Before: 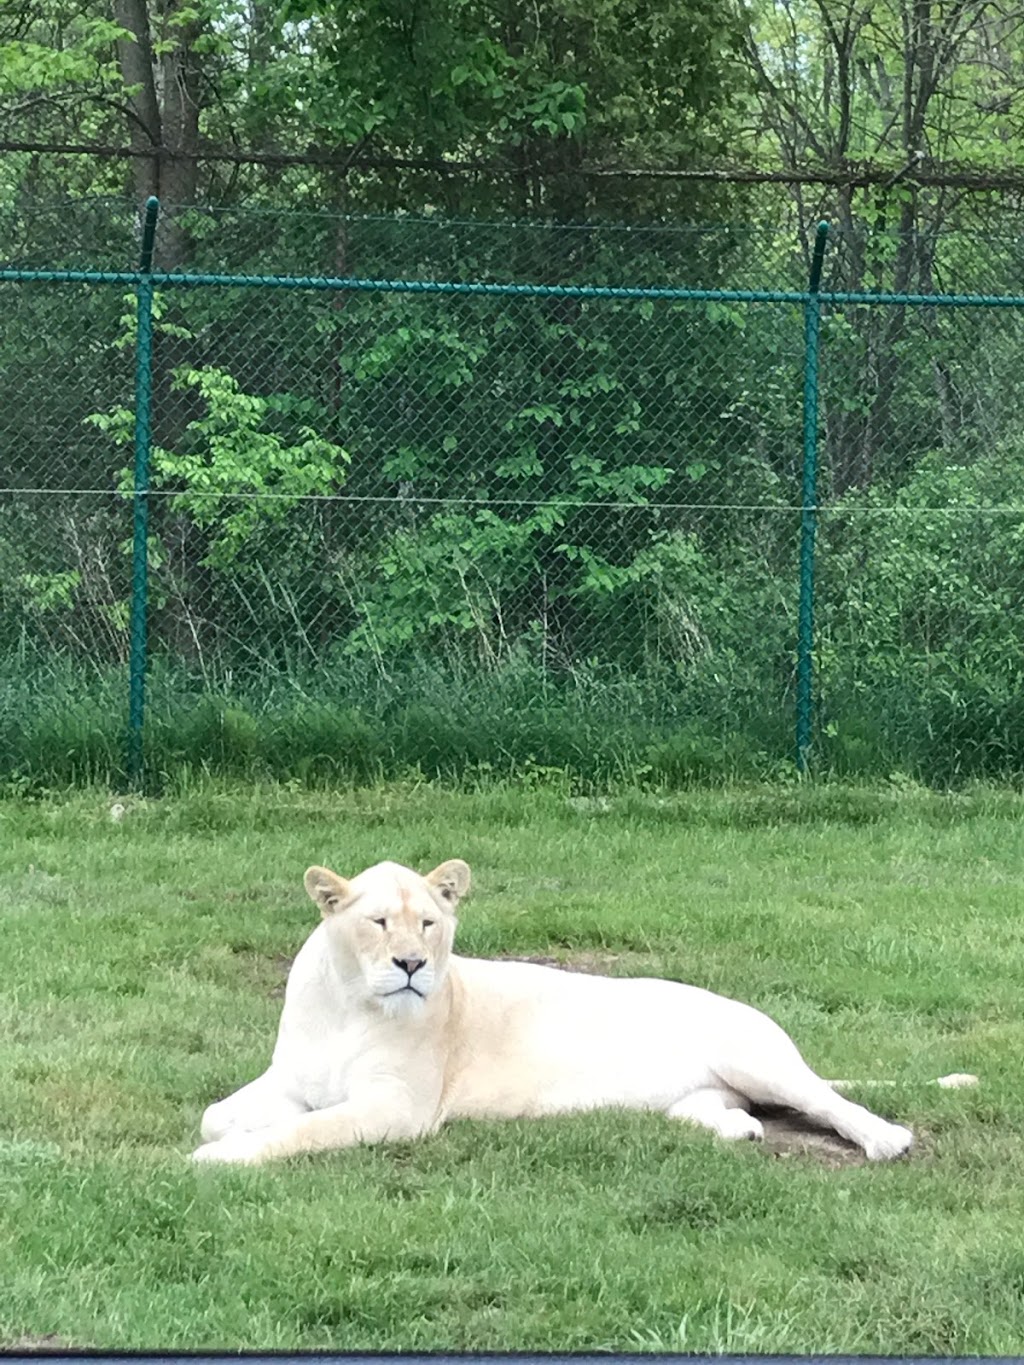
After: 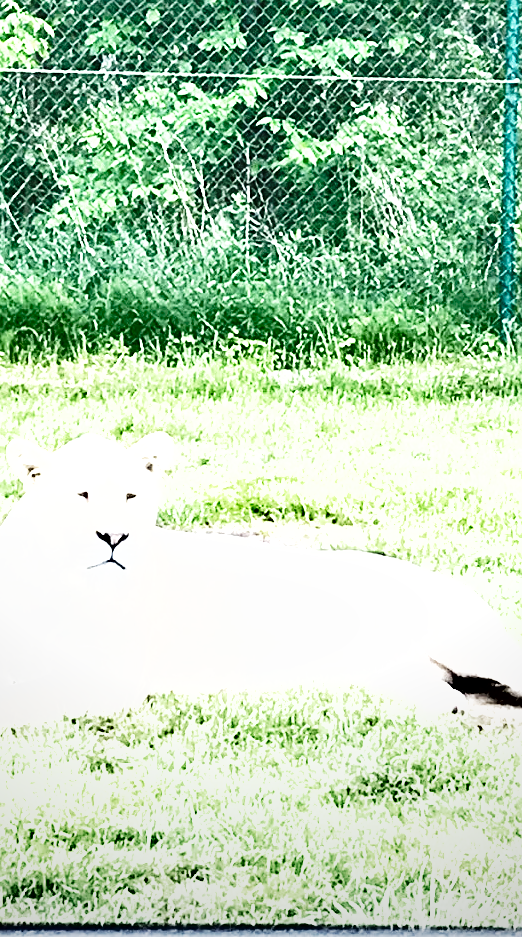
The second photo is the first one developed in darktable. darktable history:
local contrast: highlights 102%, shadows 101%, detail 119%, midtone range 0.2
tone equalizer: -8 EV -0.717 EV, -7 EV -0.67 EV, -6 EV -0.636 EV, -5 EV -0.368 EV, -3 EV 0.383 EV, -2 EV 0.6 EV, -1 EV 0.68 EV, +0 EV 0.747 EV, edges refinement/feathering 500, mask exposure compensation -1.57 EV, preserve details no
sharpen: radius 1.862, amount 0.409, threshold 1.423
vignetting: fall-off radius 60.87%, brightness -0.401, saturation -0.304, center (-0.068, -0.316)
crop and rotate: left 29.089%, top 31.328%, right 19.85%
exposure: black level correction 0, exposure 1.105 EV, compensate exposure bias true, compensate highlight preservation false
base curve: curves: ch0 [(0, 0) (0.028, 0.03) (0.121, 0.232) (0.46, 0.748) (0.859, 0.968) (1, 1)], exposure shift 0.01, preserve colors none
shadows and highlights: low approximation 0.01, soften with gaussian
